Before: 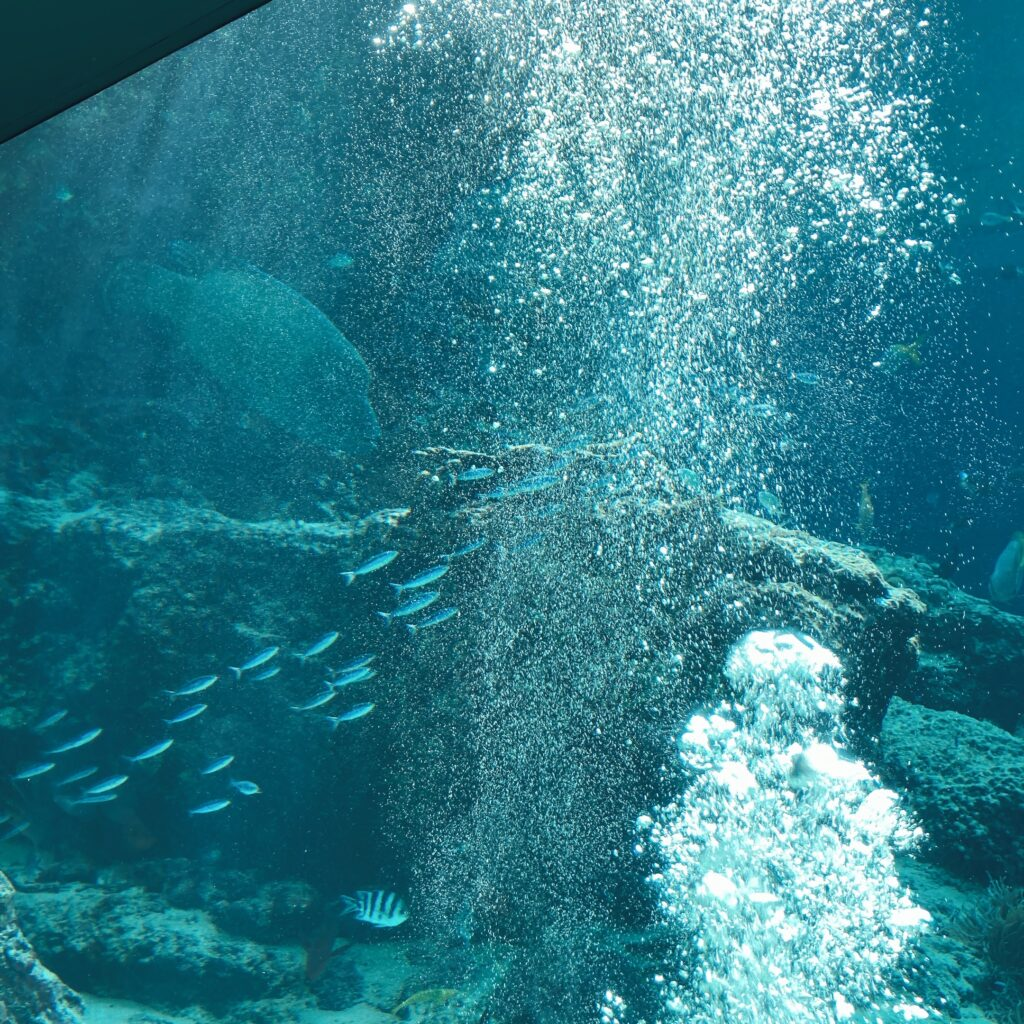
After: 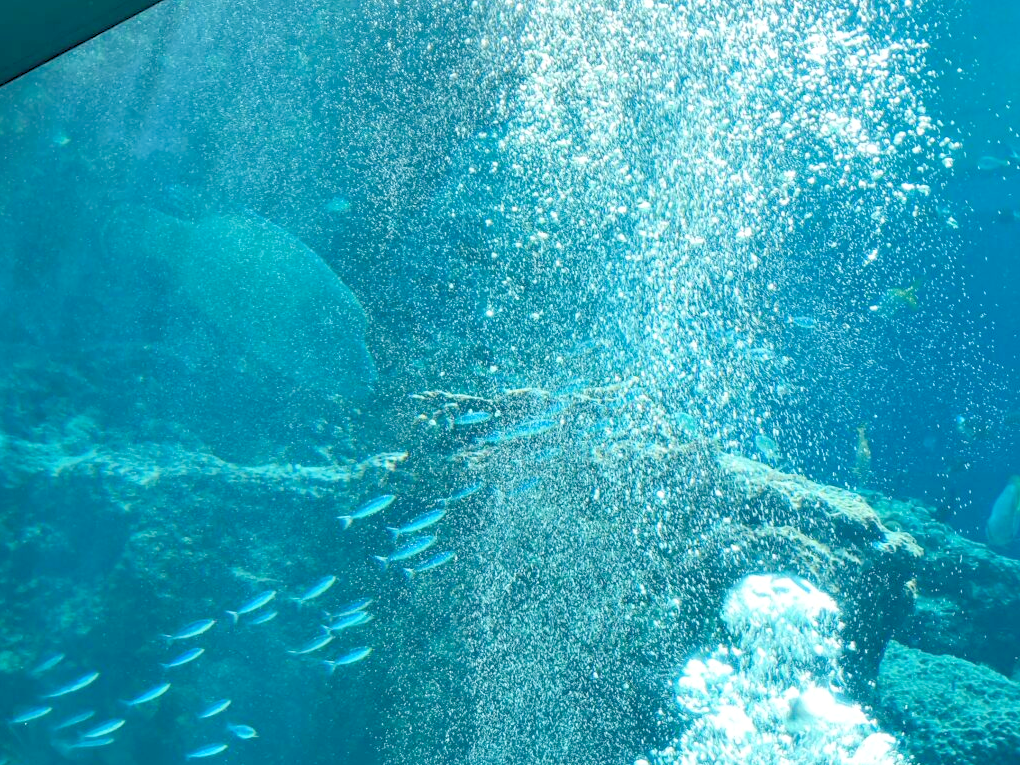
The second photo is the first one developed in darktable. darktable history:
levels: levels [0.072, 0.414, 0.976]
crop: left 0.387%, top 5.469%, bottom 19.809%
